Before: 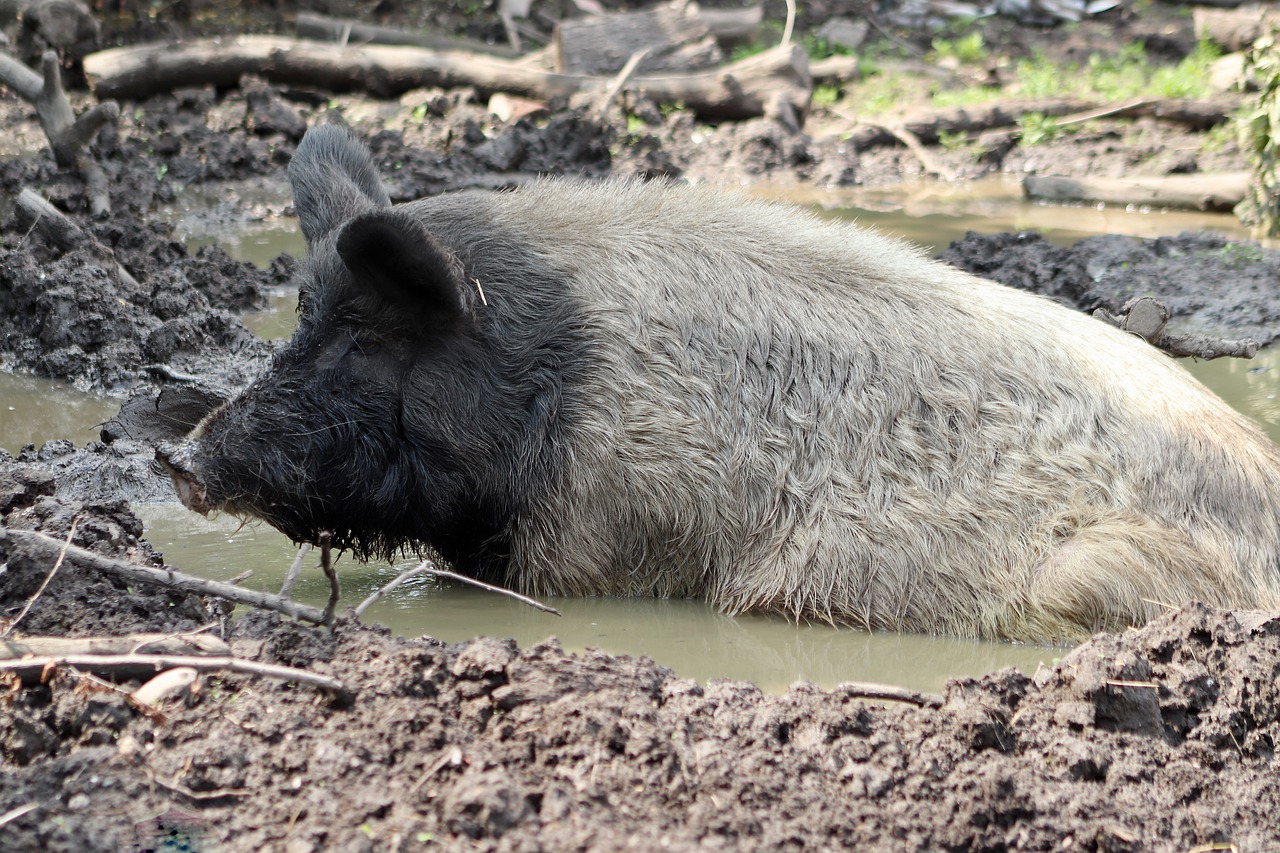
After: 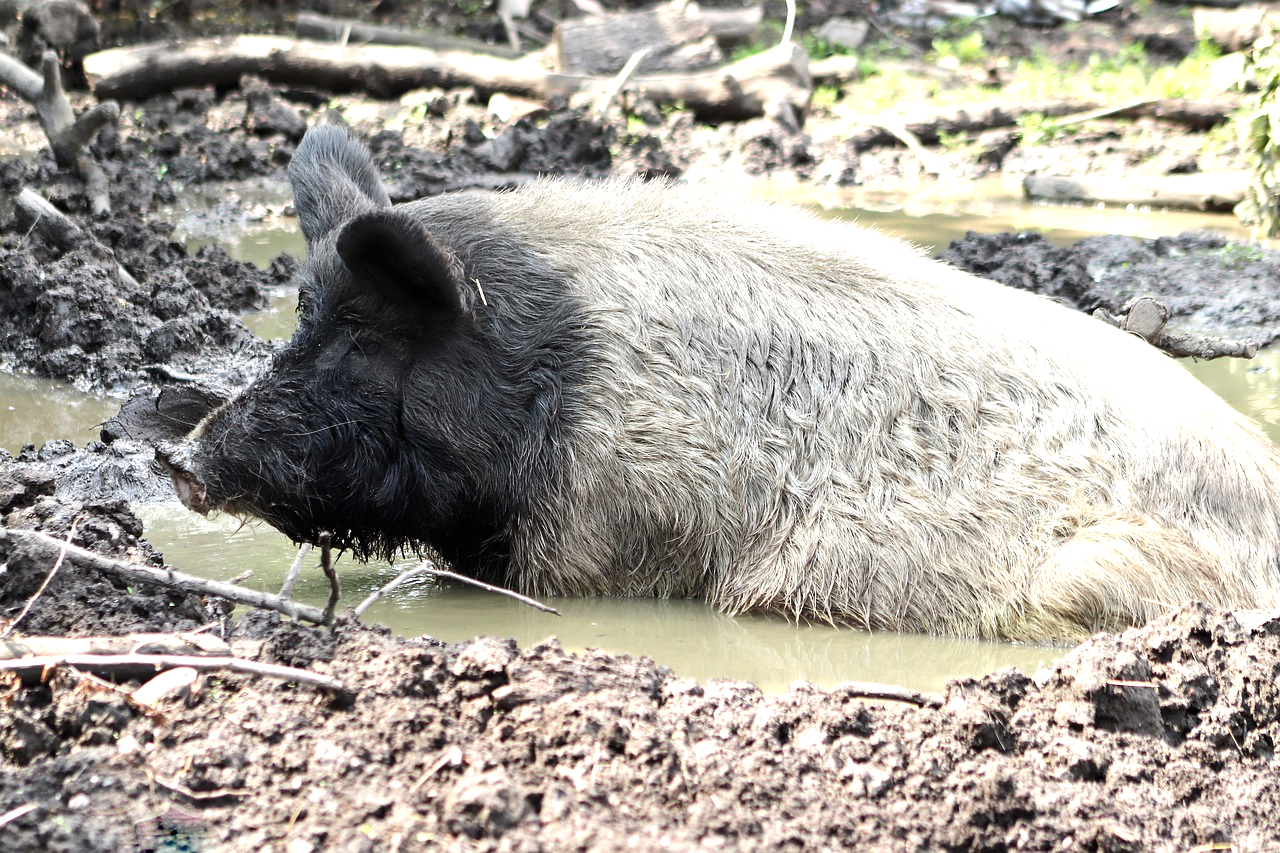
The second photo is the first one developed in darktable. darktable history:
exposure: black level correction 0, exposure 0.5 EV, compensate highlight preservation false
tone equalizer: -8 EV -0.417 EV, -7 EV -0.389 EV, -6 EV -0.333 EV, -5 EV -0.222 EV, -3 EV 0.222 EV, -2 EV 0.333 EV, -1 EV 0.389 EV, +0 EV 0.417 EV, edges refinement/feathering 500, mask exposure compensation -1.57 EV, preserve details no
